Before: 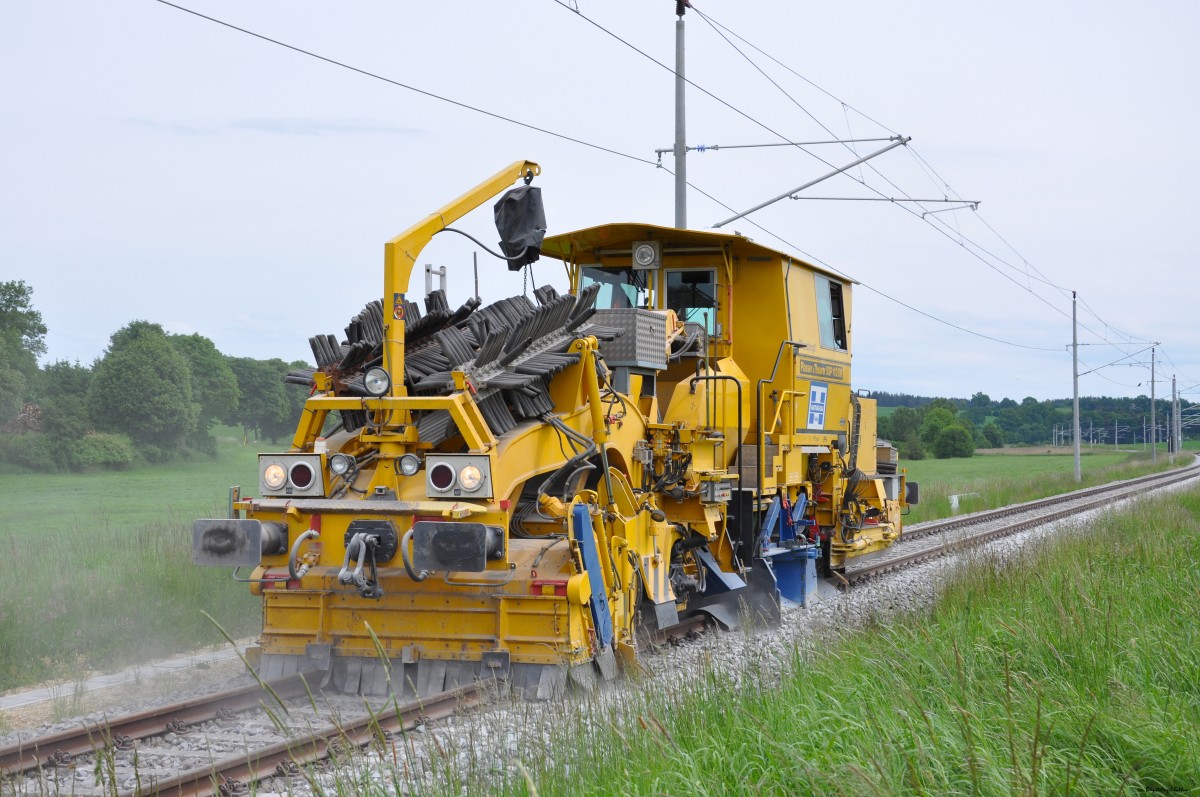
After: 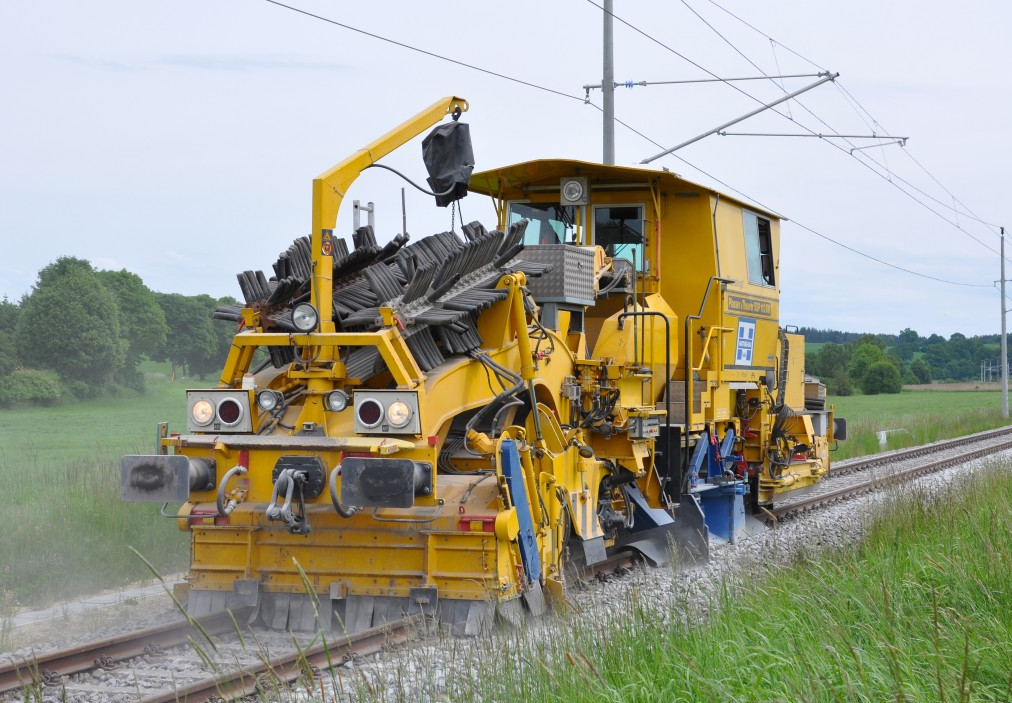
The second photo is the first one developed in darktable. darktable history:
crop: left 6.059%, top 8.047%, right 9.536%, bottom 3.634%
